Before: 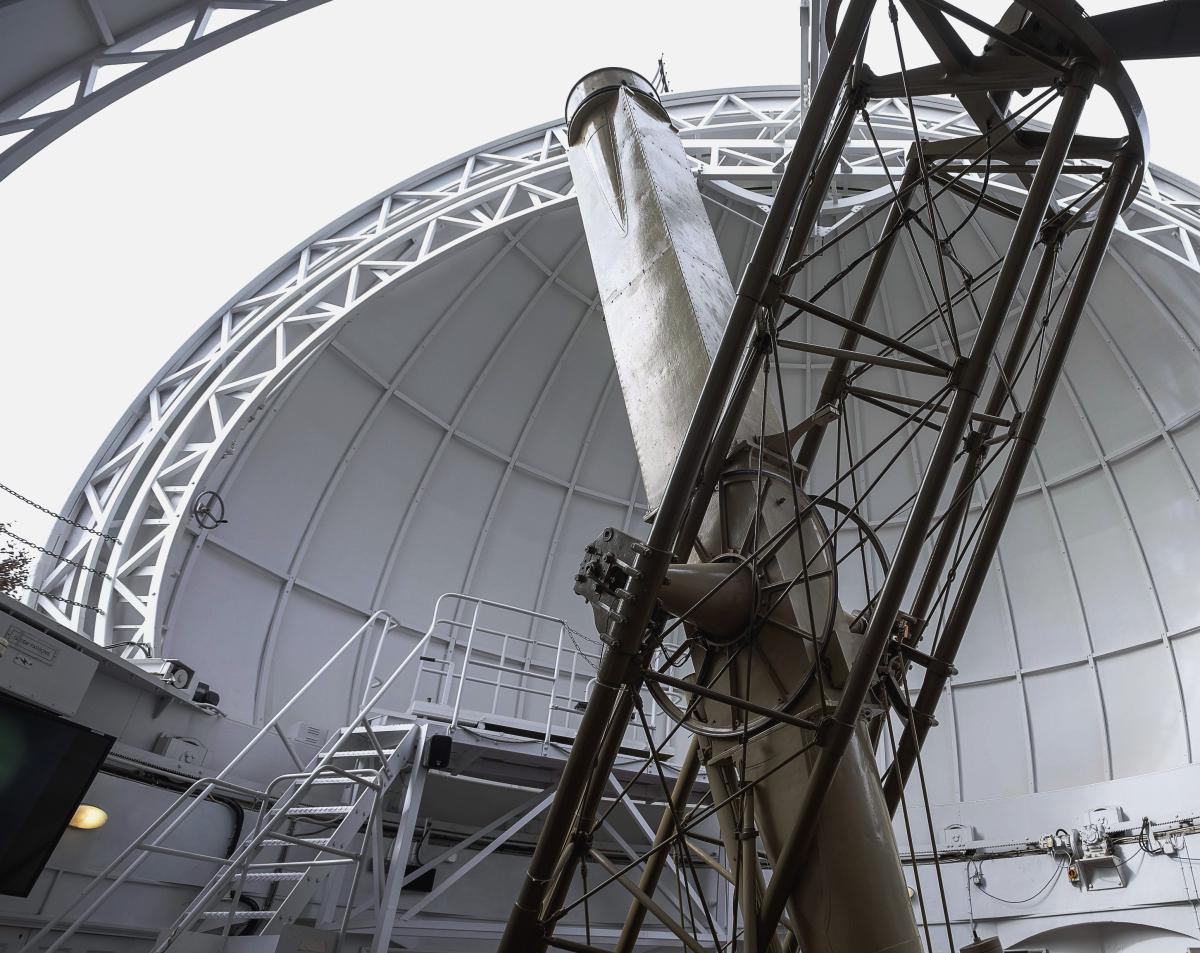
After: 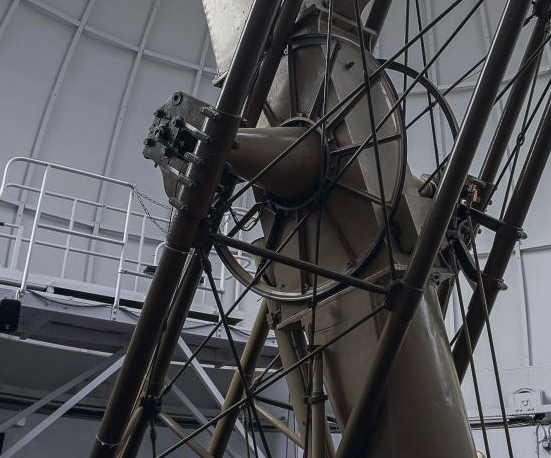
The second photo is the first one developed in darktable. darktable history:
crop: left 35.92%, top 45.853%, right 18.096%, bottom 6.076%
color correction: highlights a* 0.283, highlights b* 2.73, shadows a* -0.861, shadows b* -4.77
